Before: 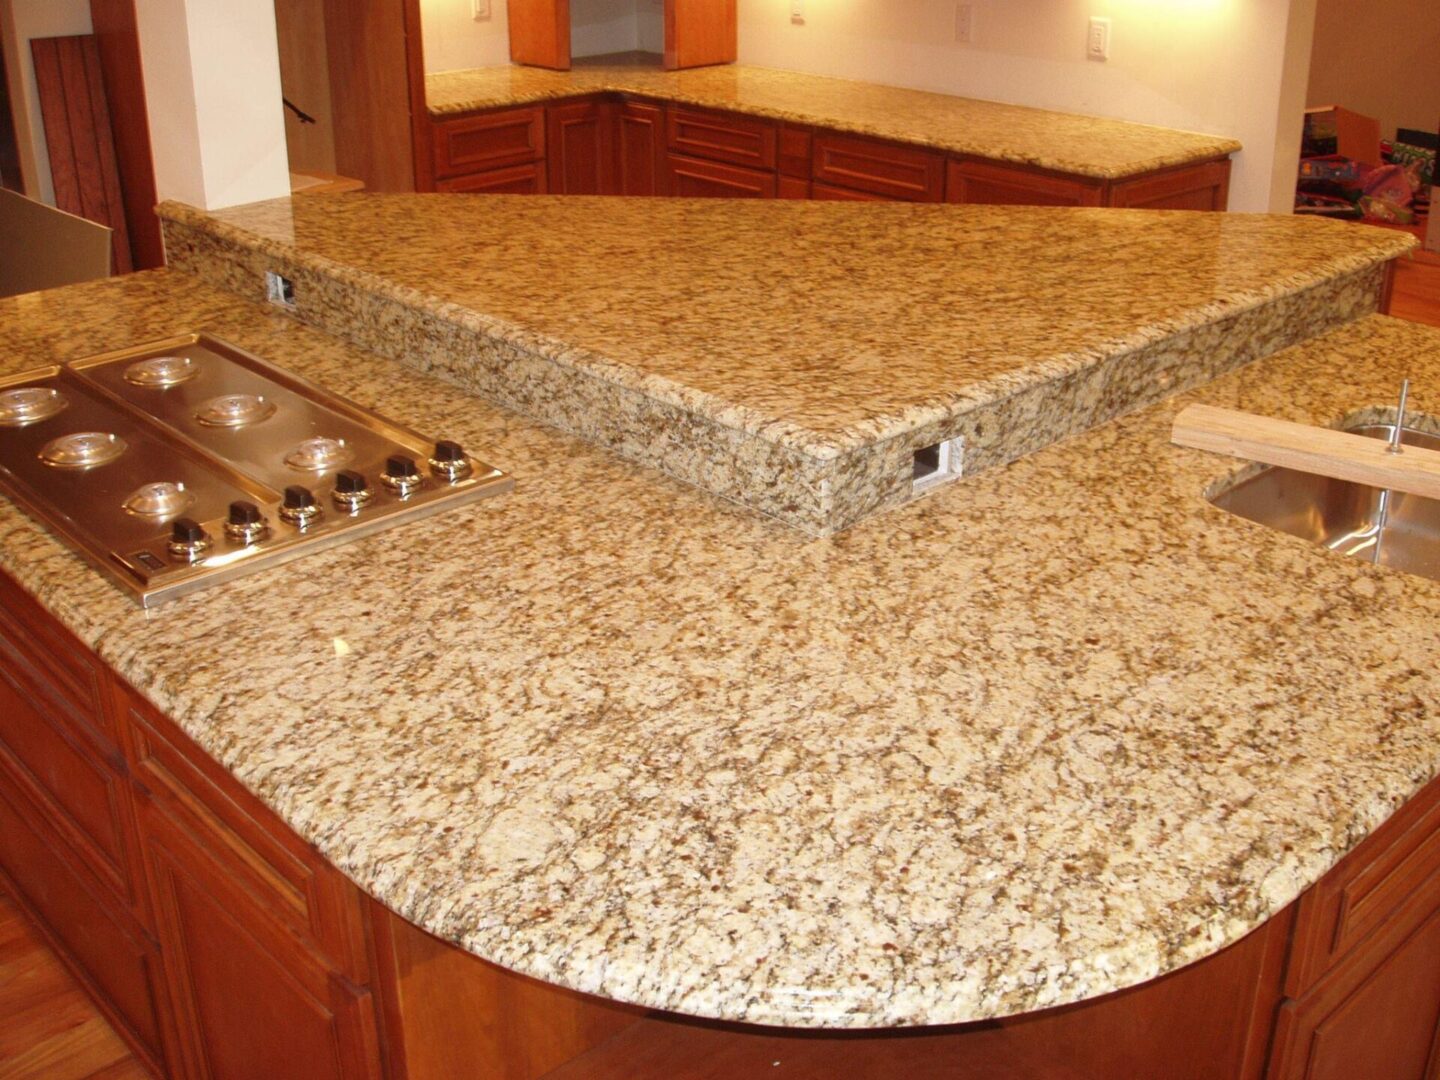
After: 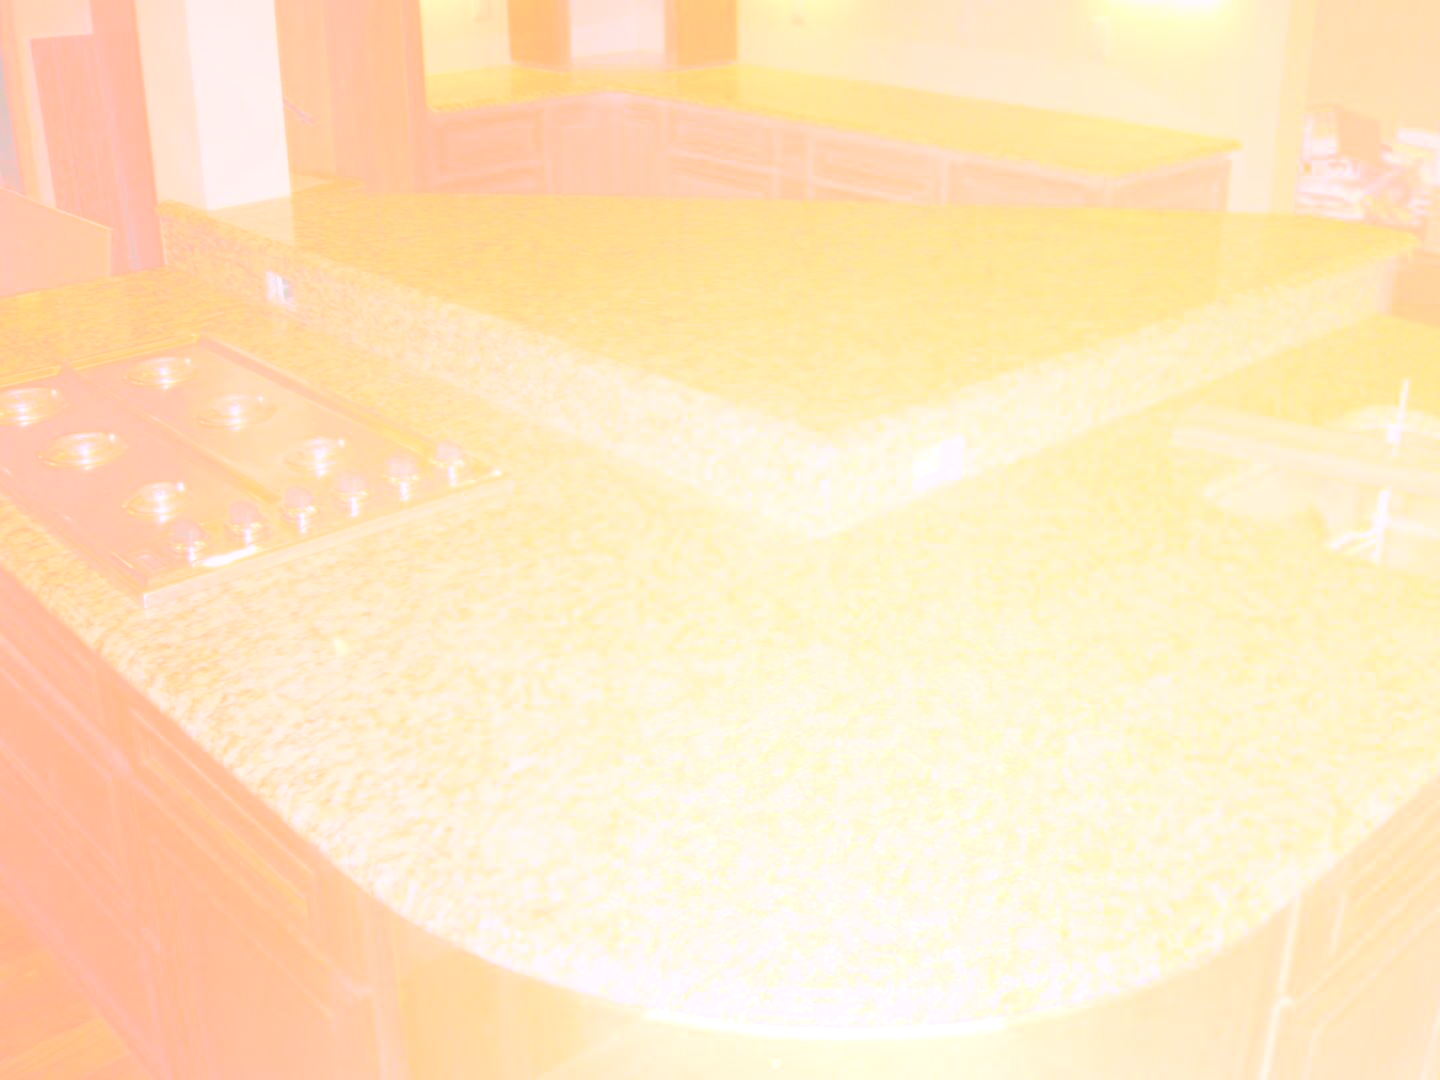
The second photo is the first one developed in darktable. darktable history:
bloom: size 70%, threshold 25%, strength 70%
white balance: red 1.066, blue 1.119
